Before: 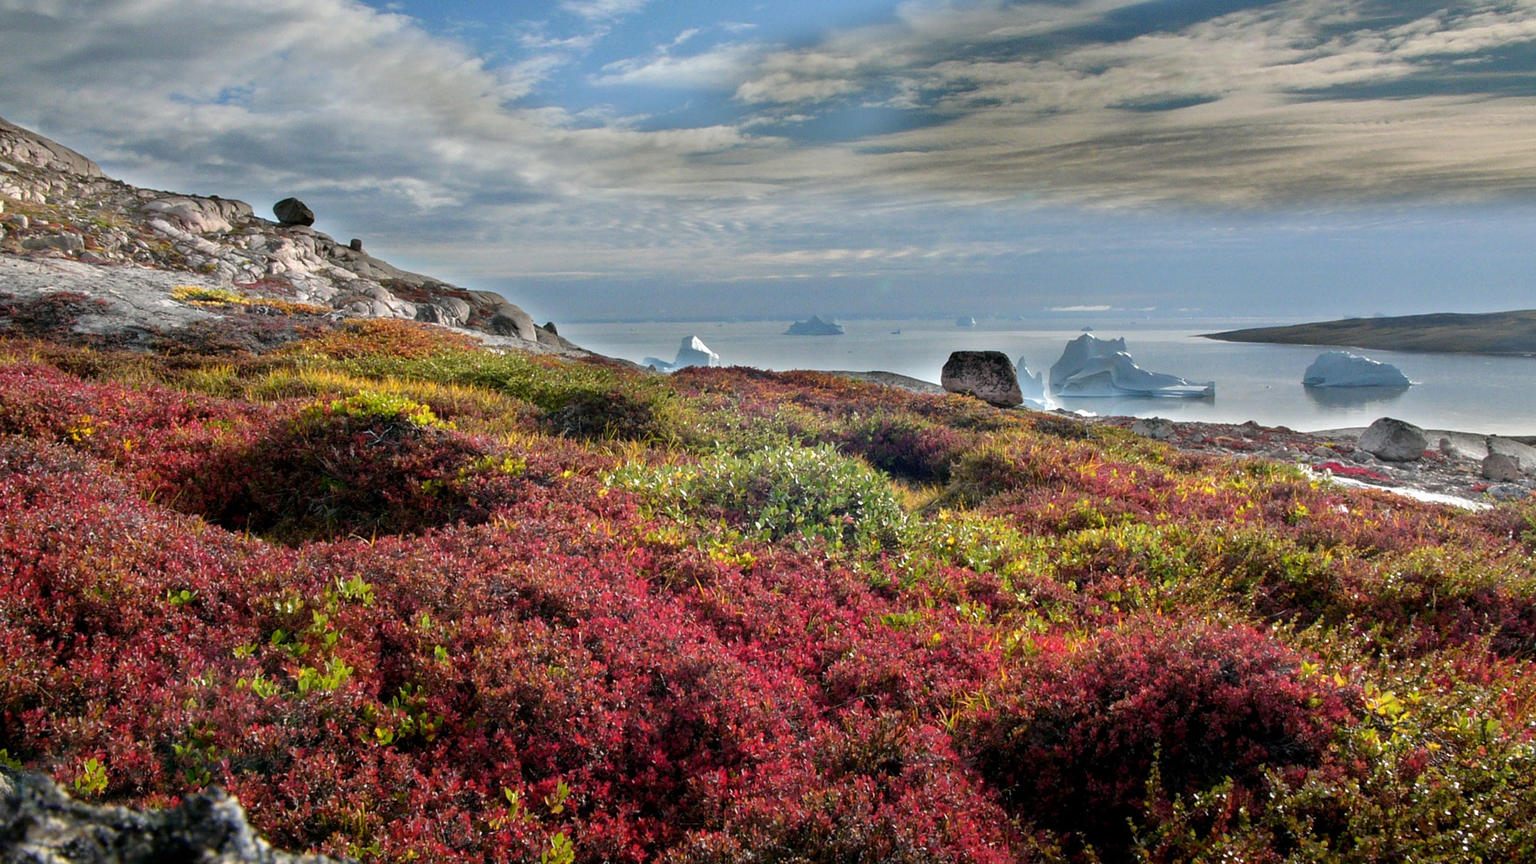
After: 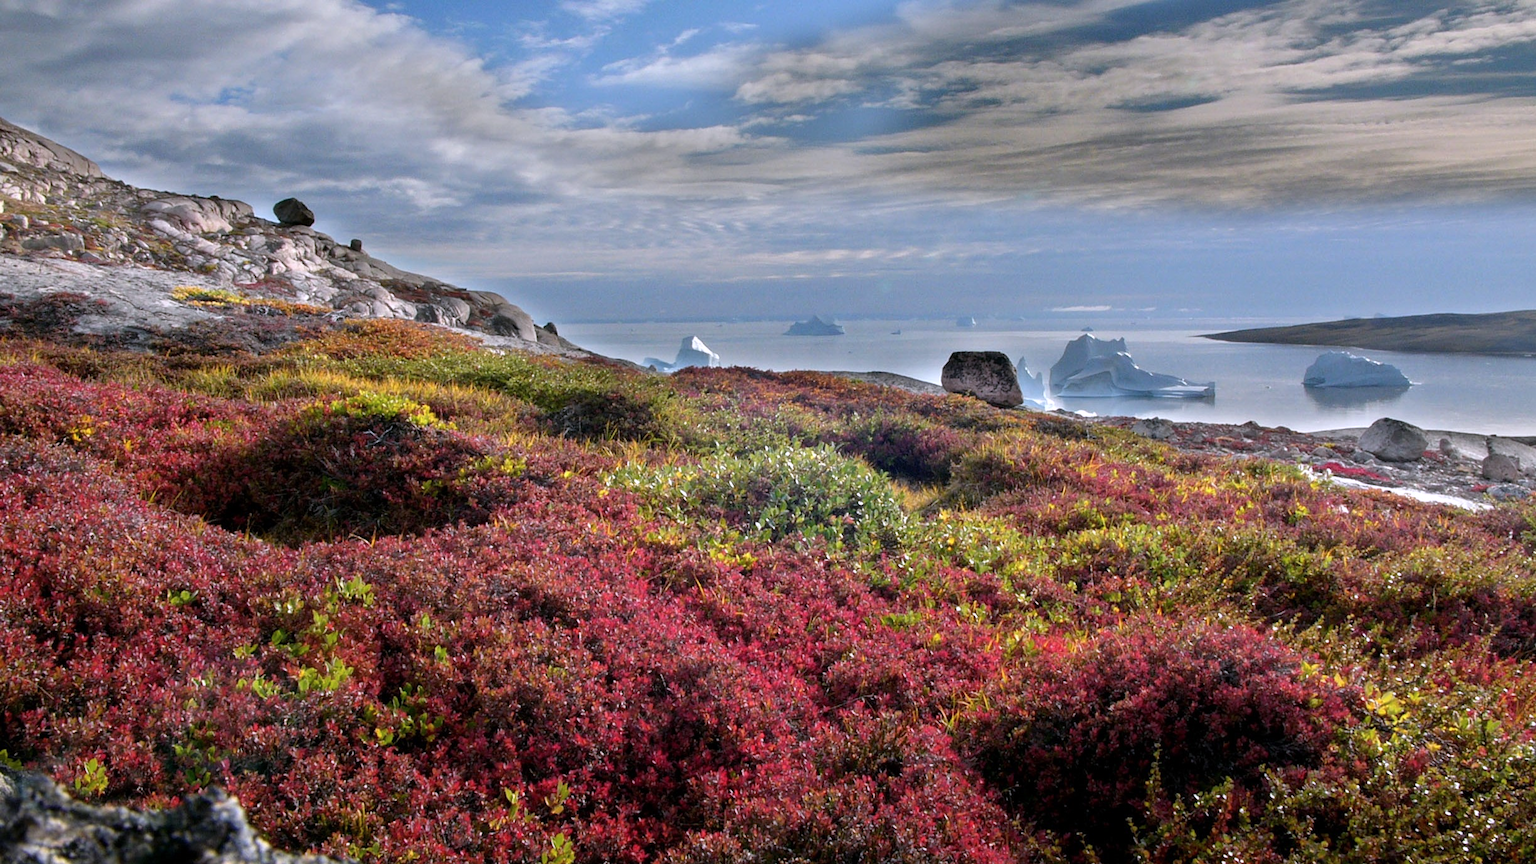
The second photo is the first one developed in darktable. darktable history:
white balance: red 1.004, blue 1.096
color balance rgb: linear chroma grading › shadows -3%, linear chroma grading › highlights -4%
